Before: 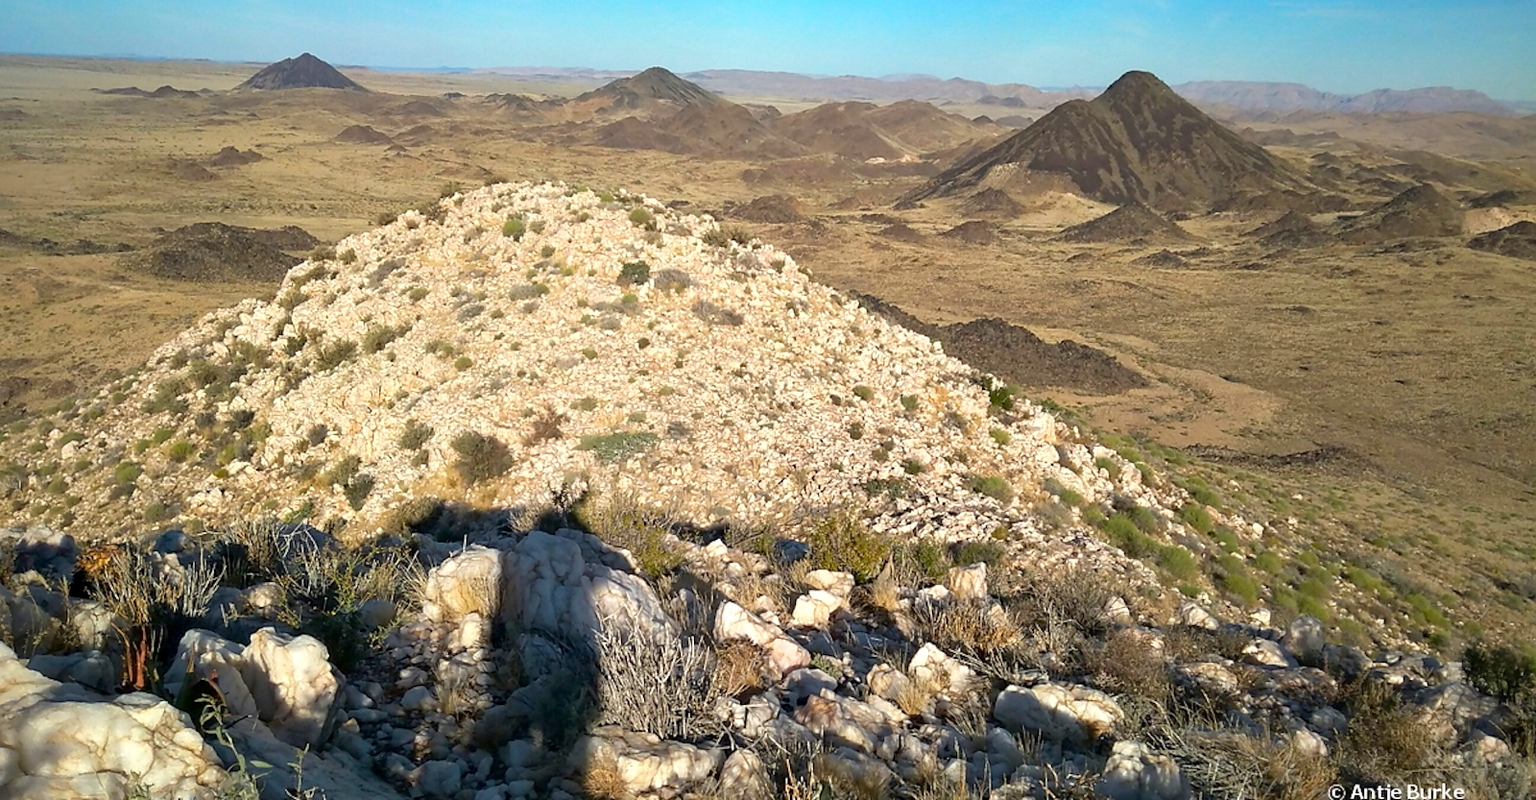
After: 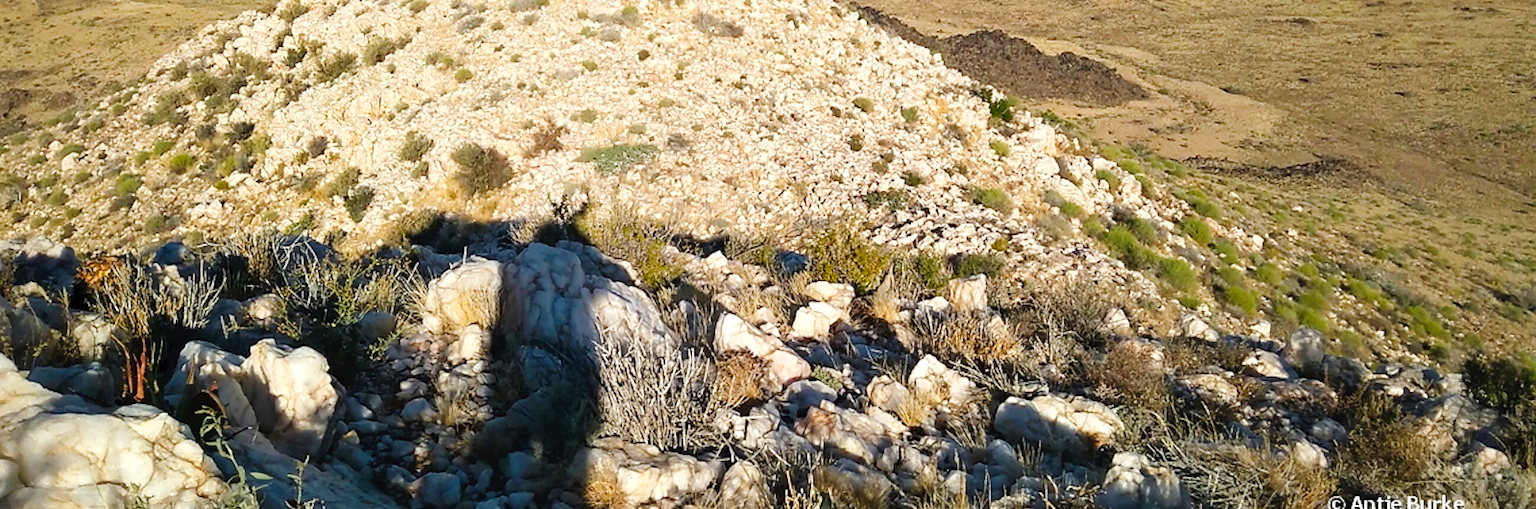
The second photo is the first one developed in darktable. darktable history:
crop and rotate: top 36.185%
tone curve: curves: ch0 [(0, 0) (0.003, 0.031) (0.011, 0.033) (0.025, 0.036) (0.044, 0.045) (0.069, 0.06) (0.1, 0.079) (0.136, 0.109) (0.177, 0.15) (0.224, 0.192) (0.277, 0.262) (0.335, 0.347) (0.399, 0.433) (0.468, 0.528) (0.543, 0.624) (0.623, 0.705) (0.709, 0.788) (0.801, 0.865) (0.898, 0.933) (1, 1)], preserve colors none
exposure: compensate exposure bias true, compensate highlight preservation false
